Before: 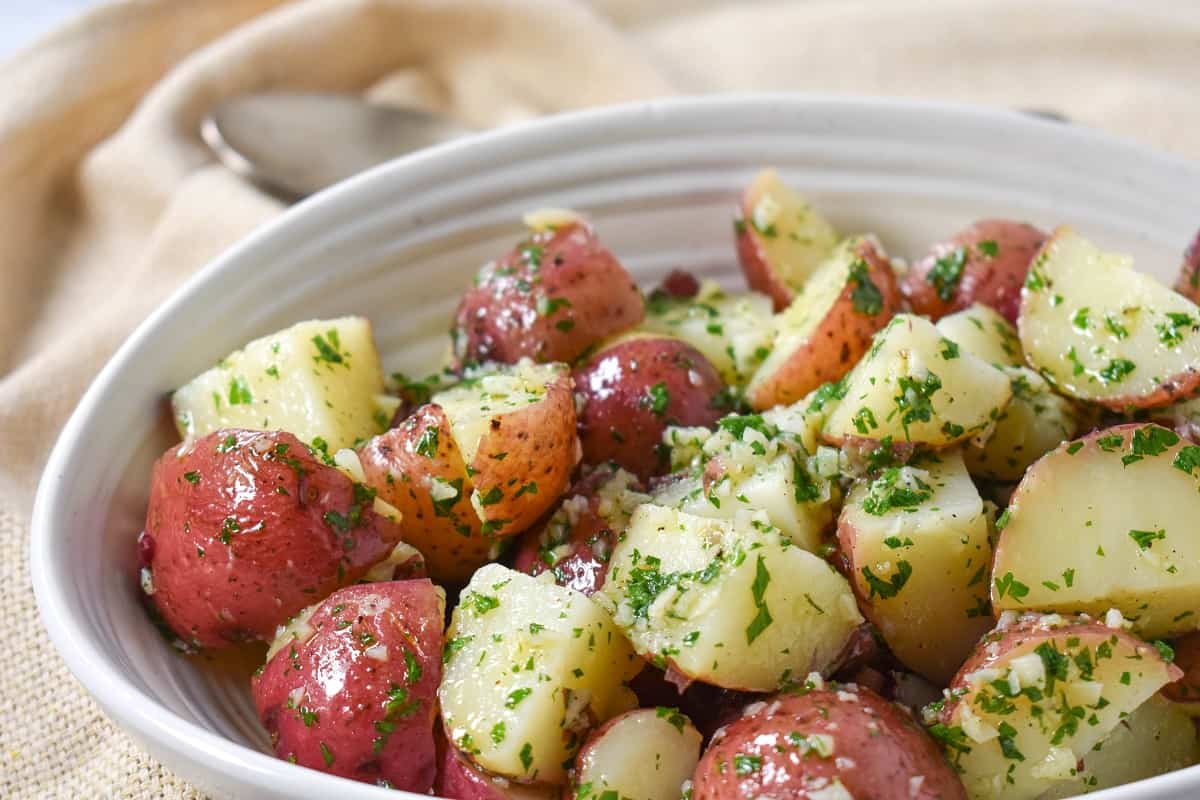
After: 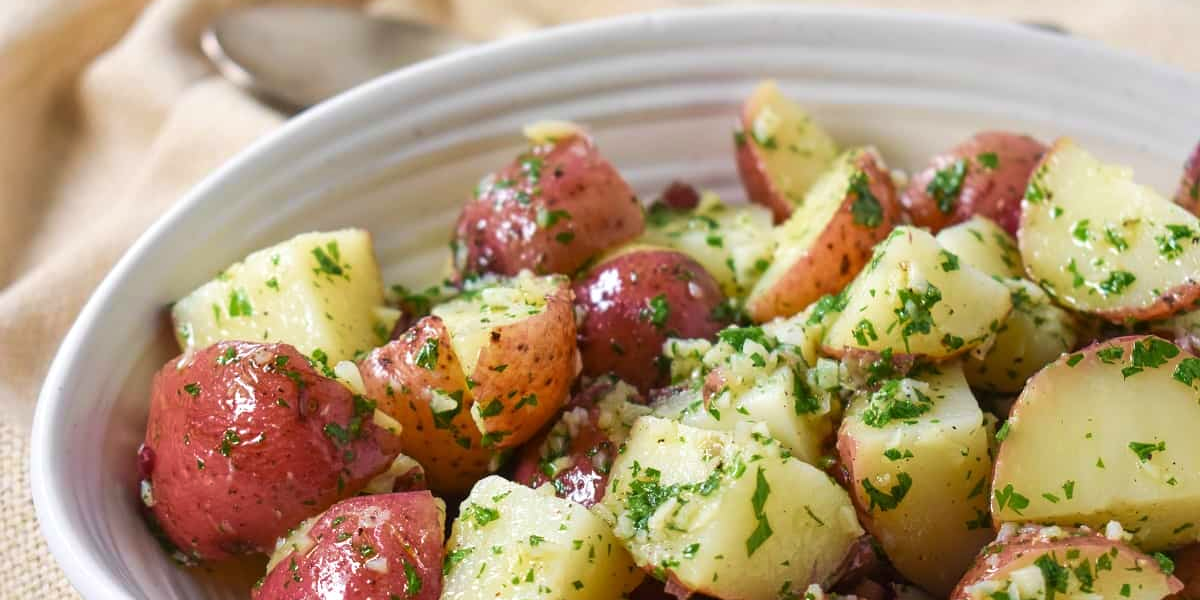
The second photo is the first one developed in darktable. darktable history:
crop: top 11.026%, bottom 13.95%
velvia: on, module defaults
